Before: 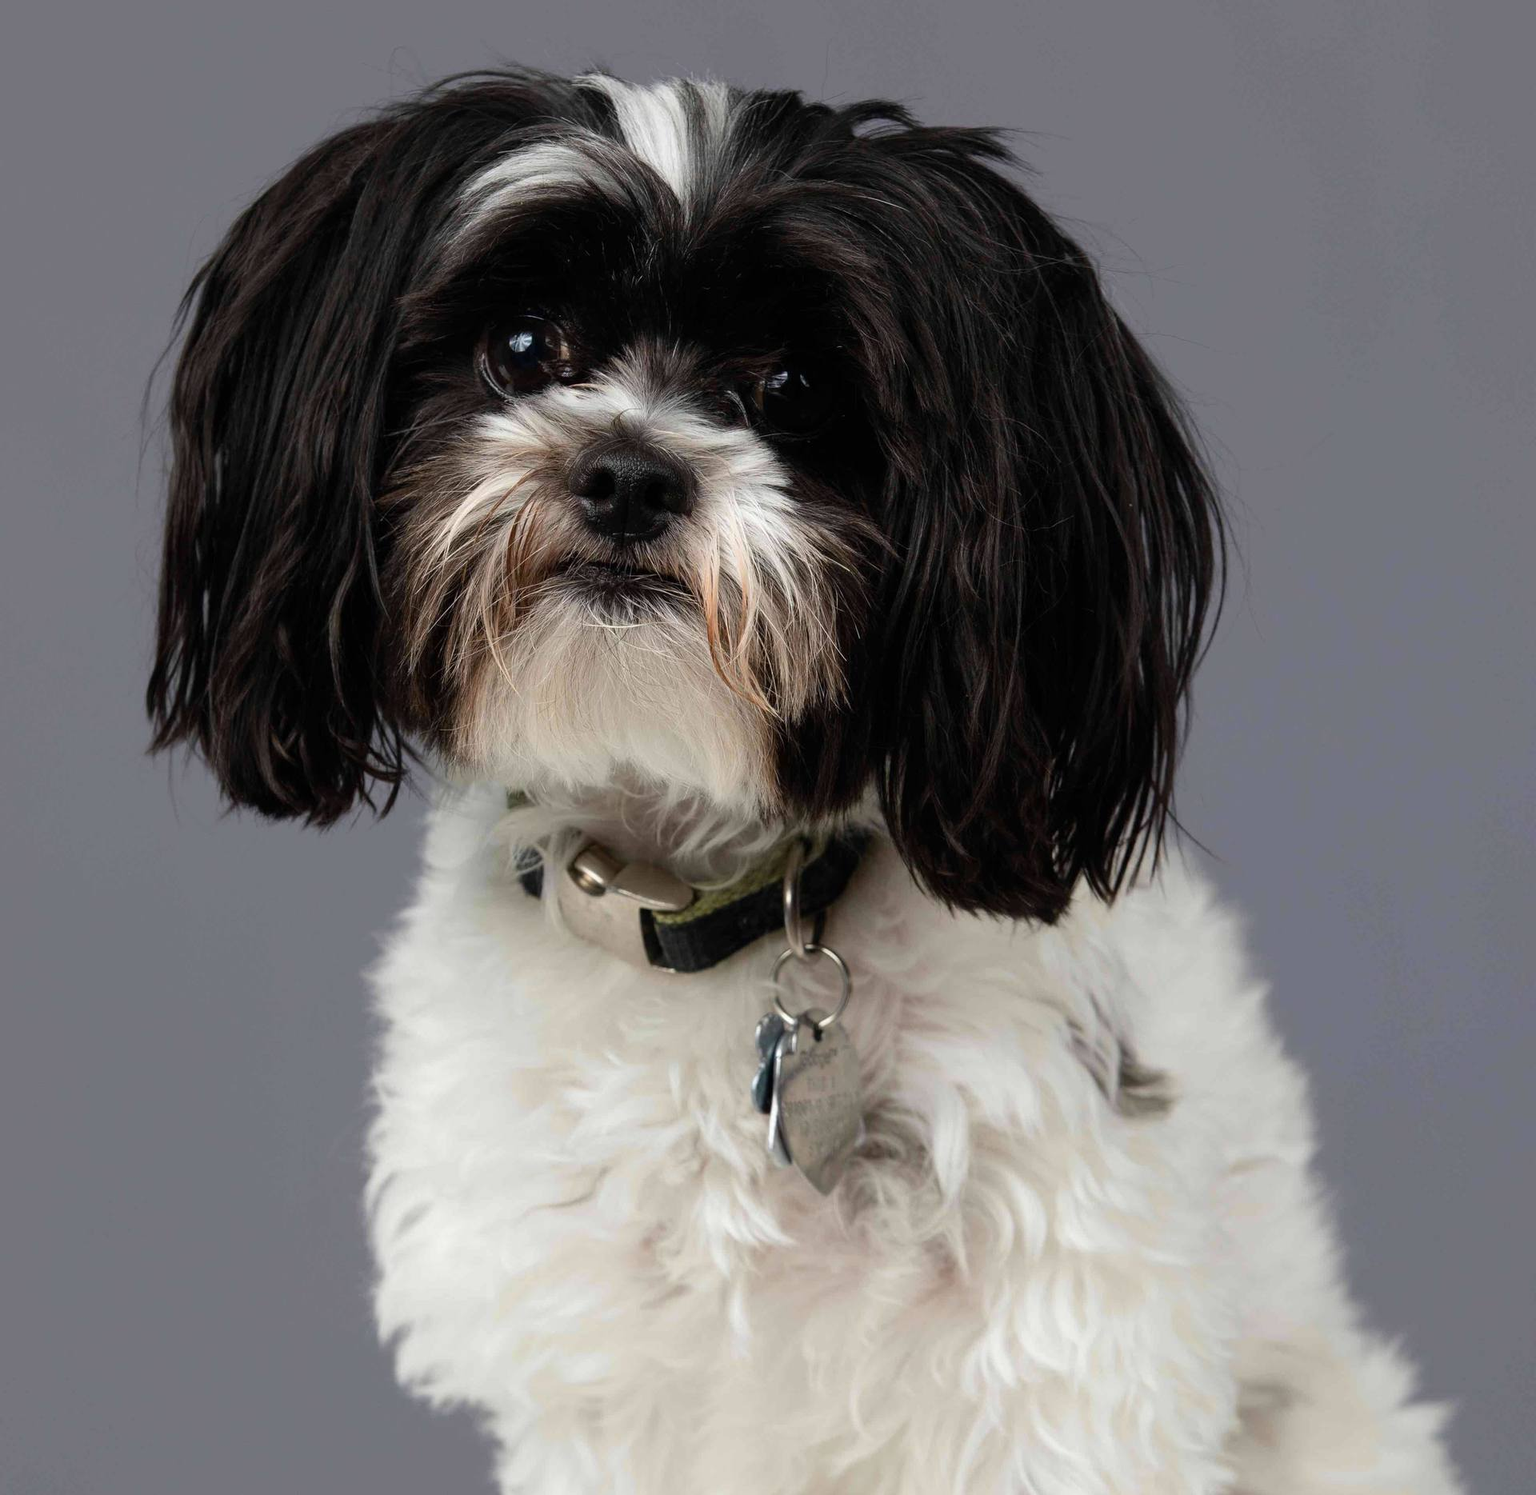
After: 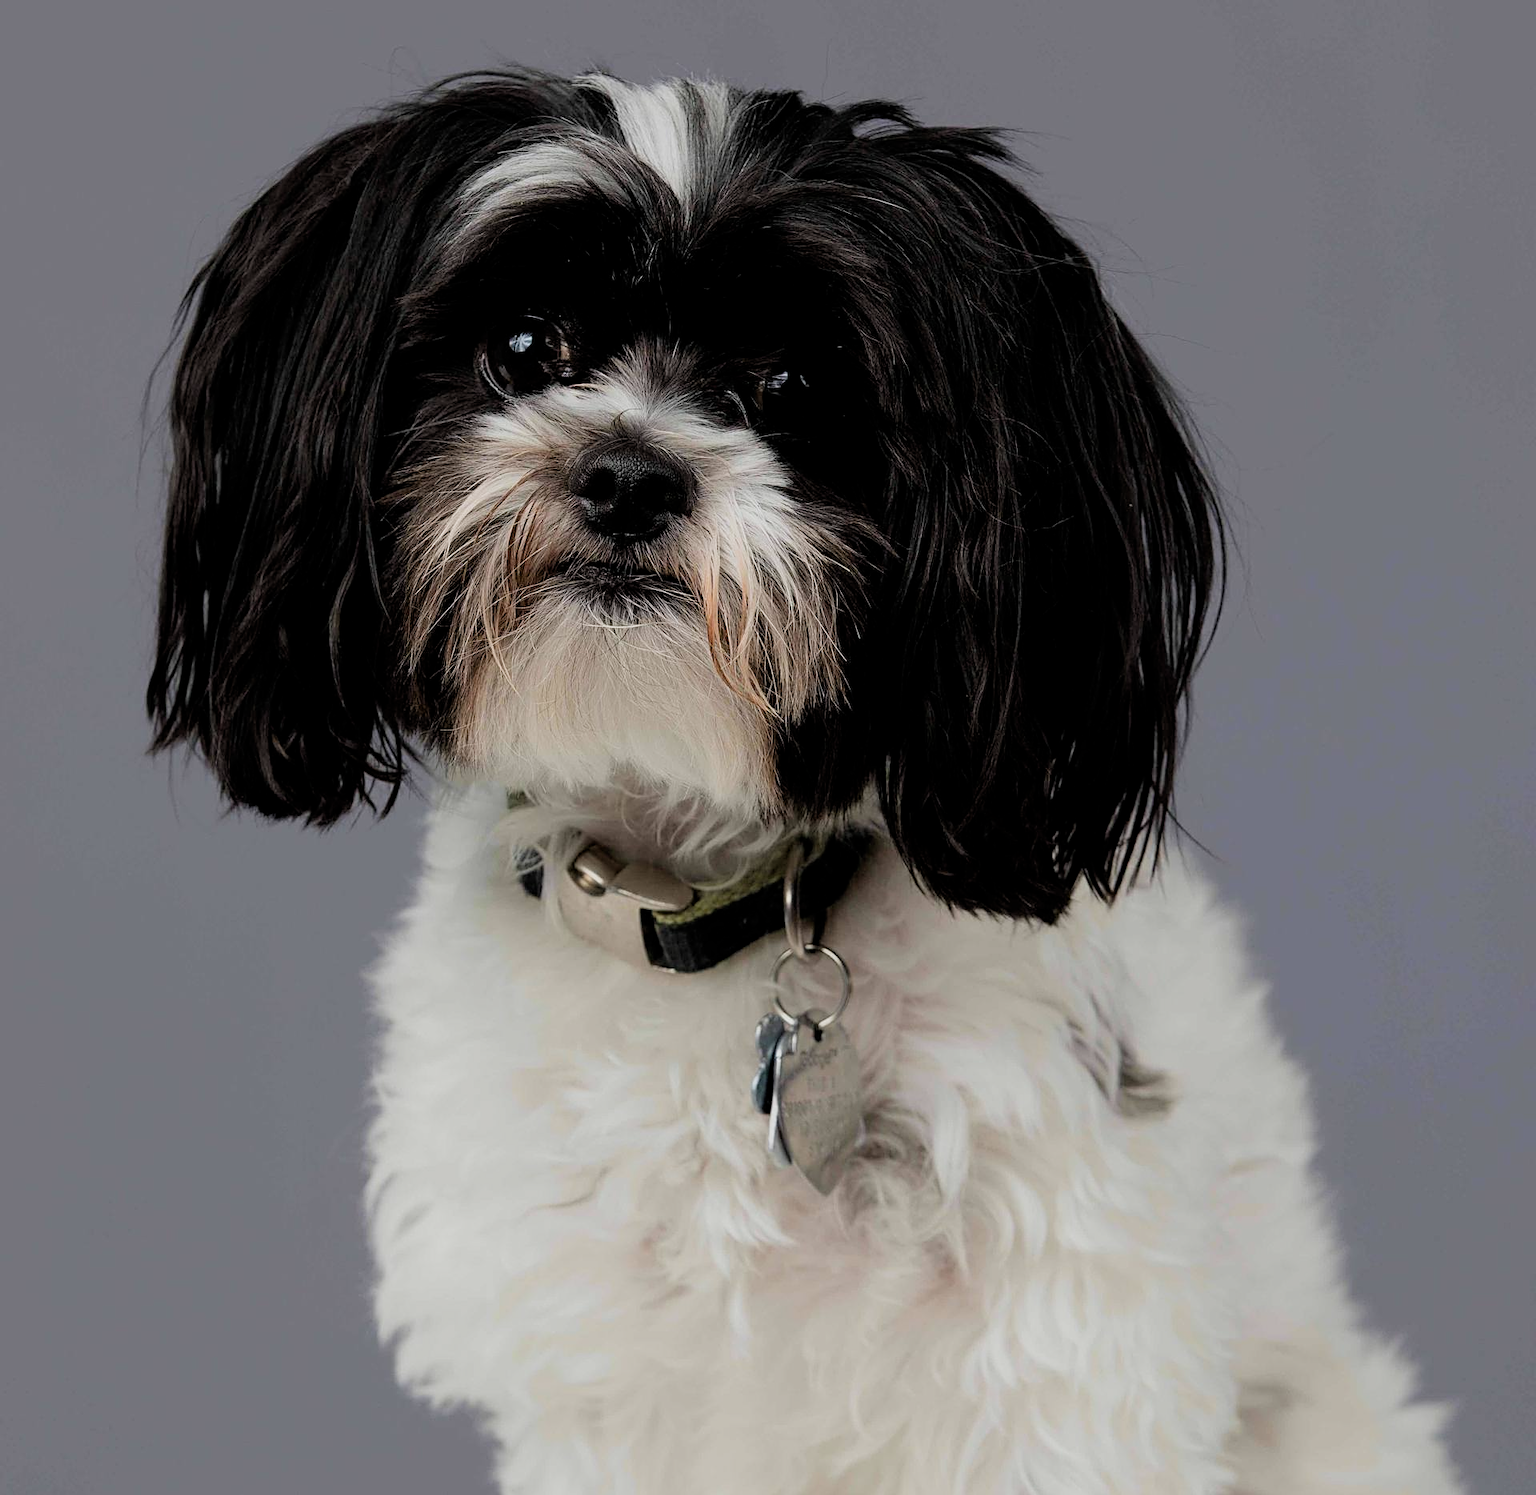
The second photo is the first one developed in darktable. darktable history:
sharpen: on, module defaults
filmic rgb: middle gray luminance 18.42%, black relative exposure -9 EV, white relative exposure 3.75 EV, threshold 6 EV, target black luminance 0%, hardness 4.85, latitude 67.35%, contrast 0.955, highlights saturation mix 20%, shadows ↔ highlights balance 21.36%, add noise in highlights 0, preserve chrominance luminance Y, color science v3 (2019), use custom middle-gray values true, iterations of high-quality reconstruction 0, contrast in highlights soft, enable highlight reconstruction true
